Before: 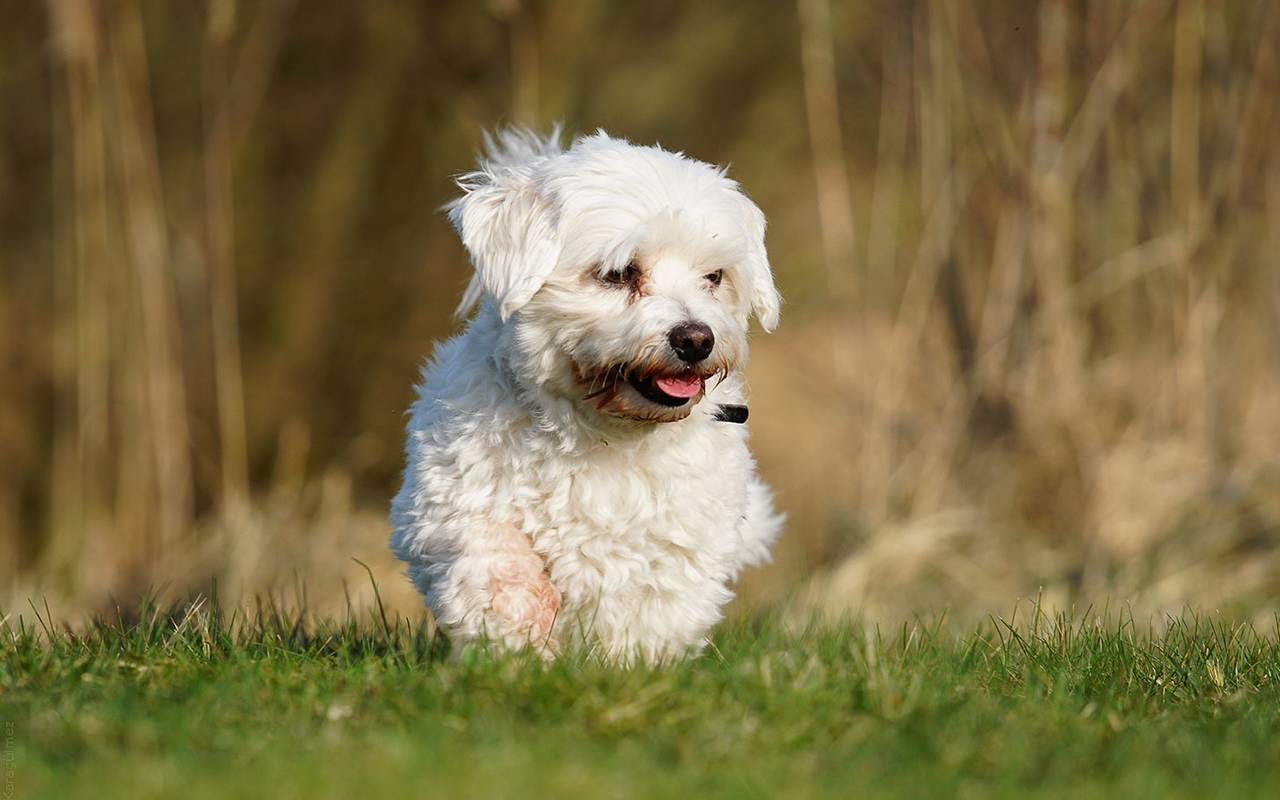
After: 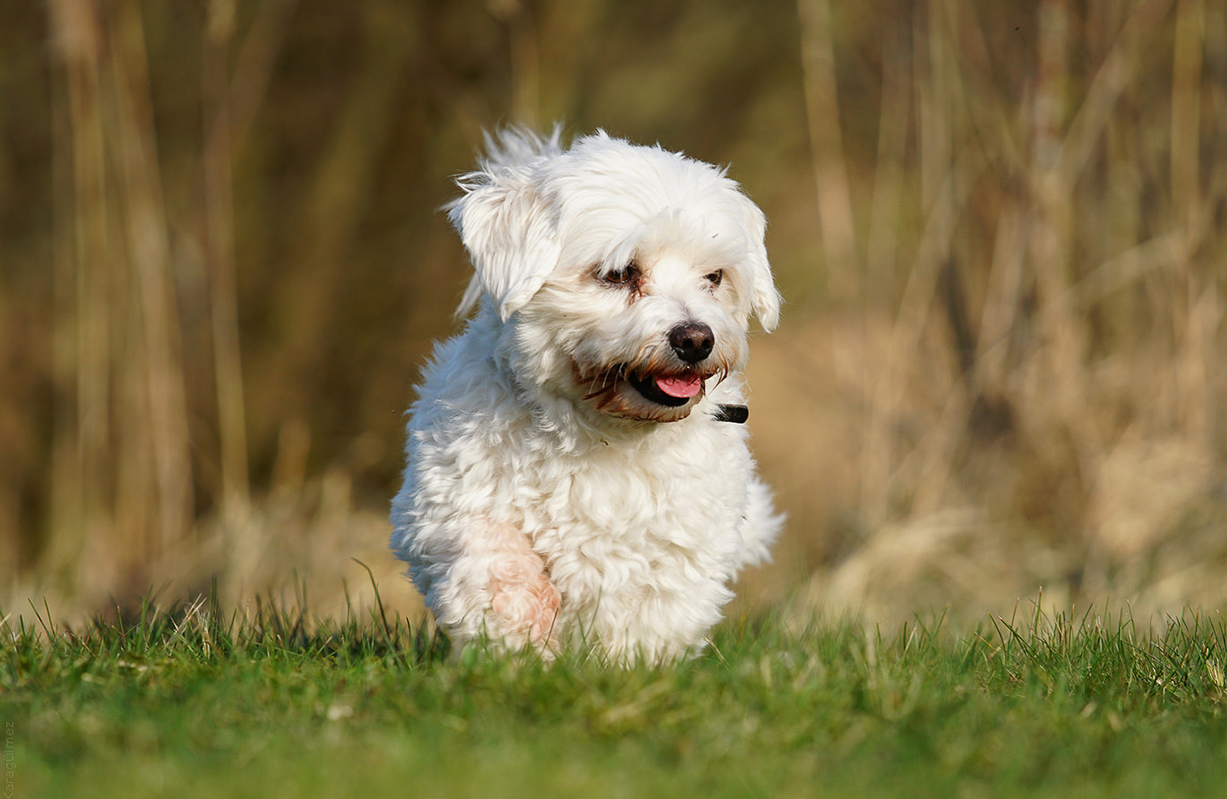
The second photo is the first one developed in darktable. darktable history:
crop: right 4.126%, bottom 0.031%
white balance: emerald 1
